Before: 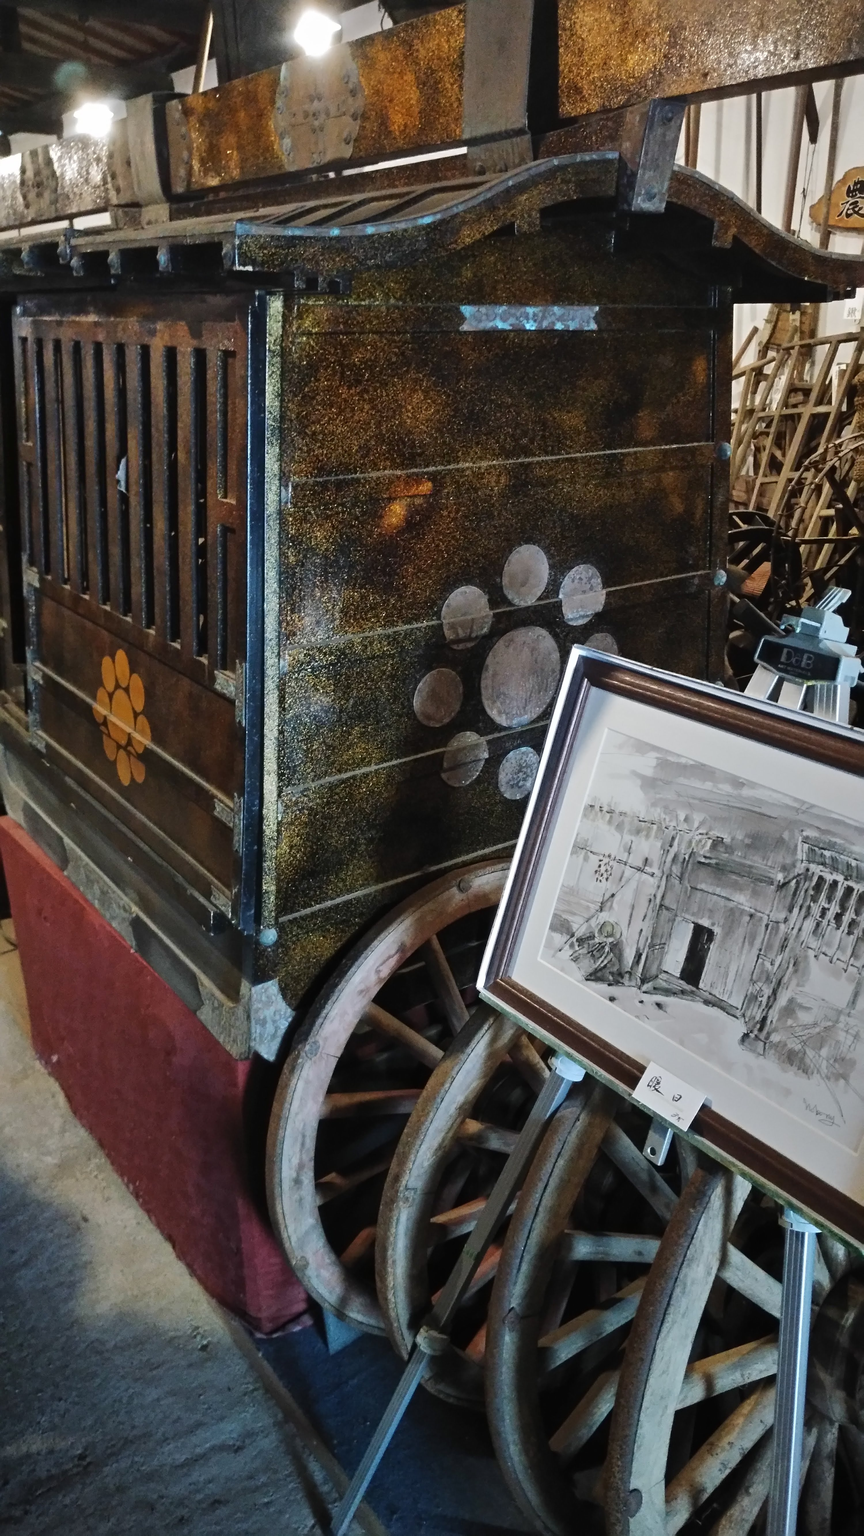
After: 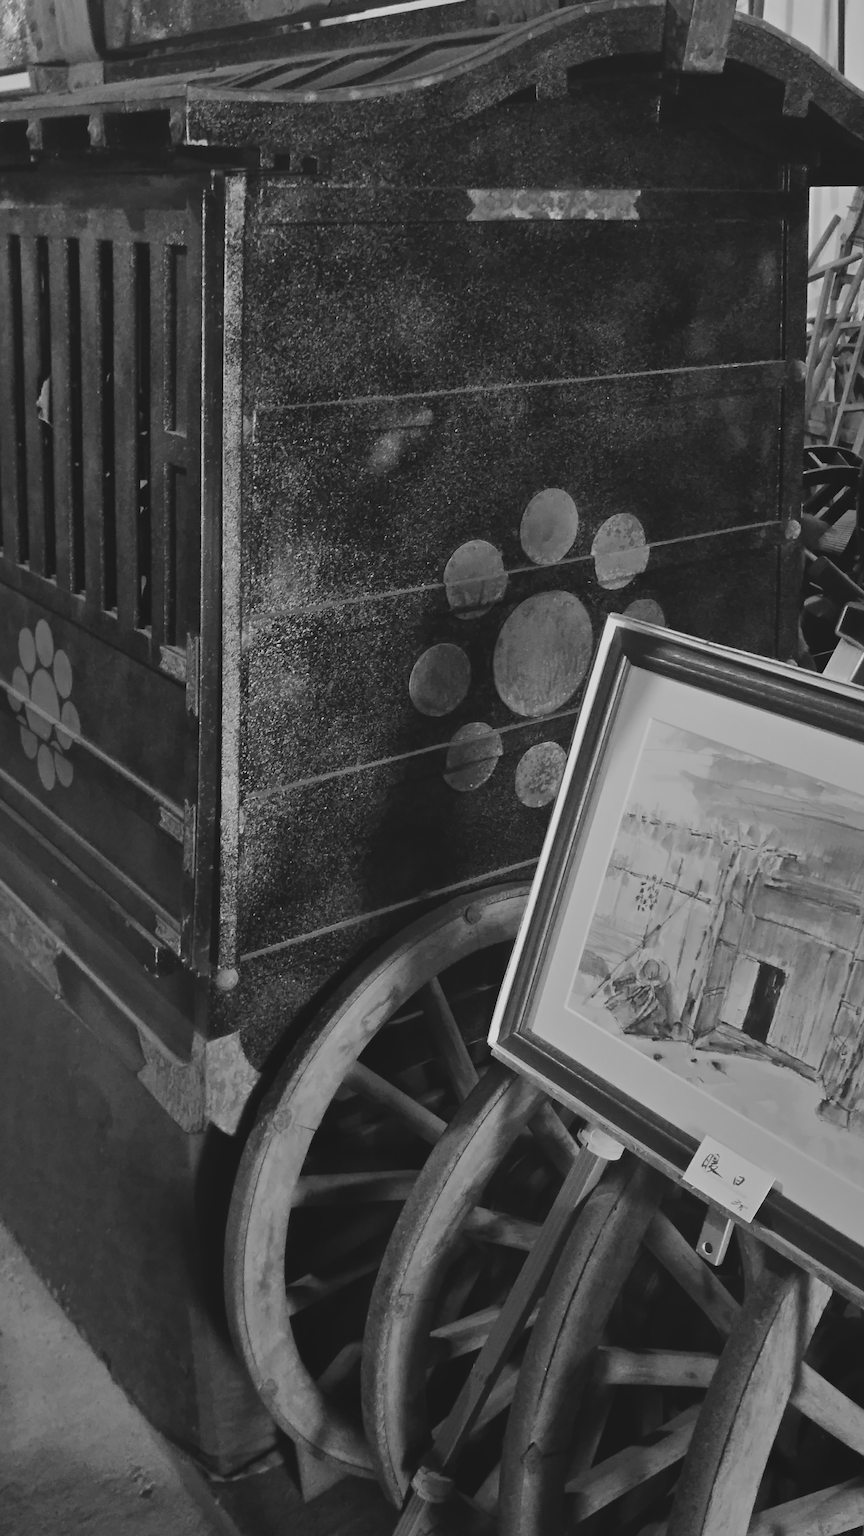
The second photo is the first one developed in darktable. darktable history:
crop and rotate: left 10.071%, top 10.071%, right 10.02%, bottom 10.02%
local contrast: detail 69%
monochrome: a 2.21, b -1.33, size 2.2
